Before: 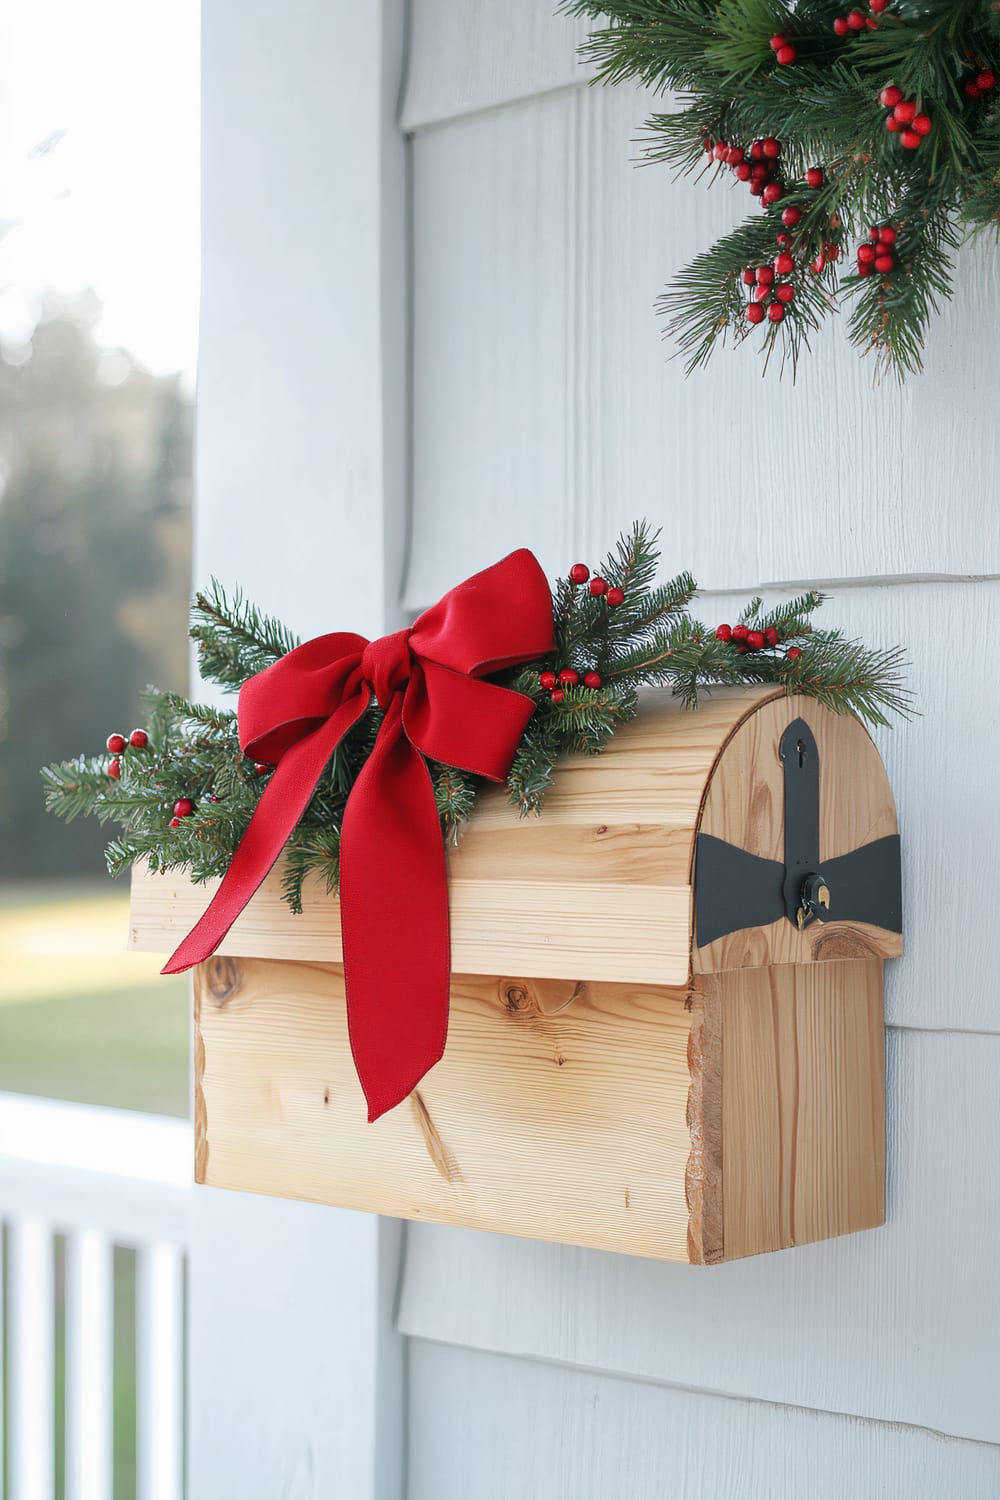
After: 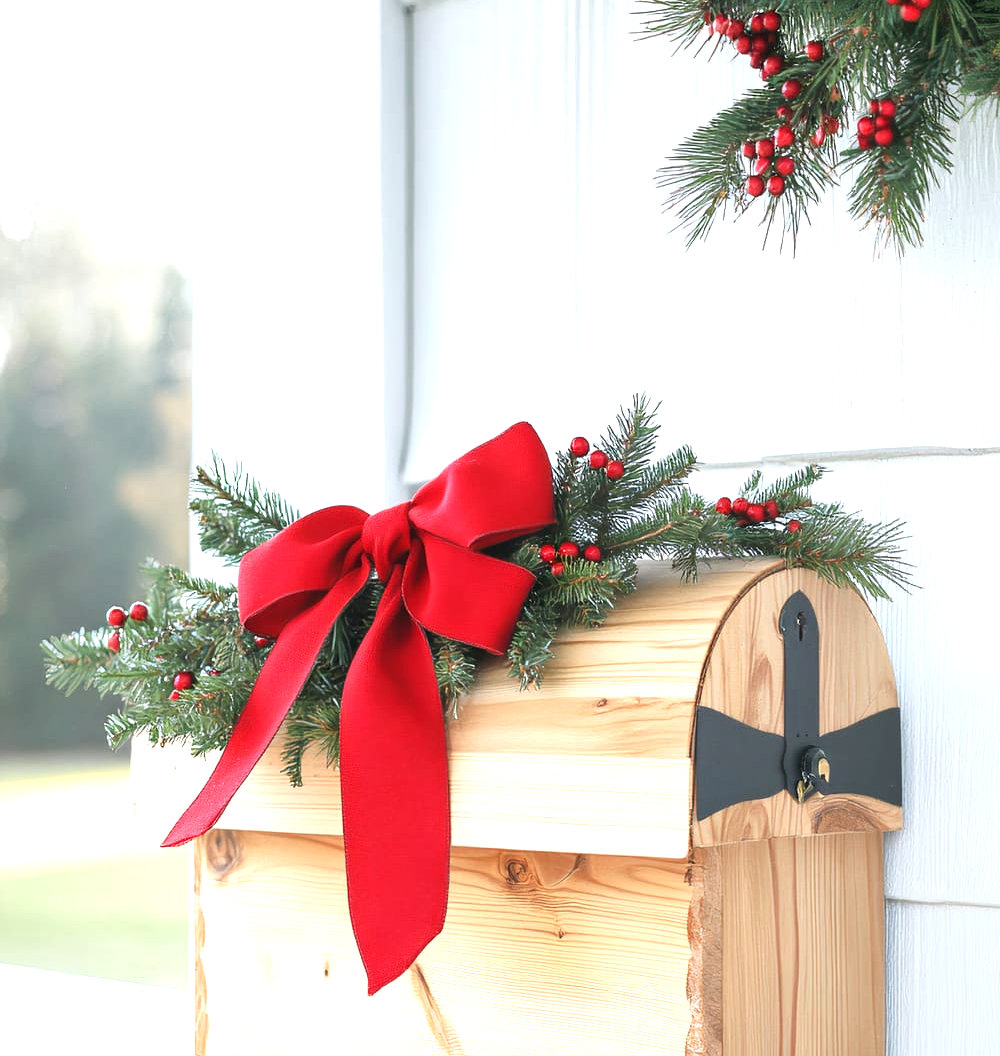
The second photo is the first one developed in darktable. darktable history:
exposure: black level correction 0, exposure 0.891 EV, compensate exposure bias true, compensate highlight preservation false
crop and rotate: top 8.482%, bottom 21.071%
